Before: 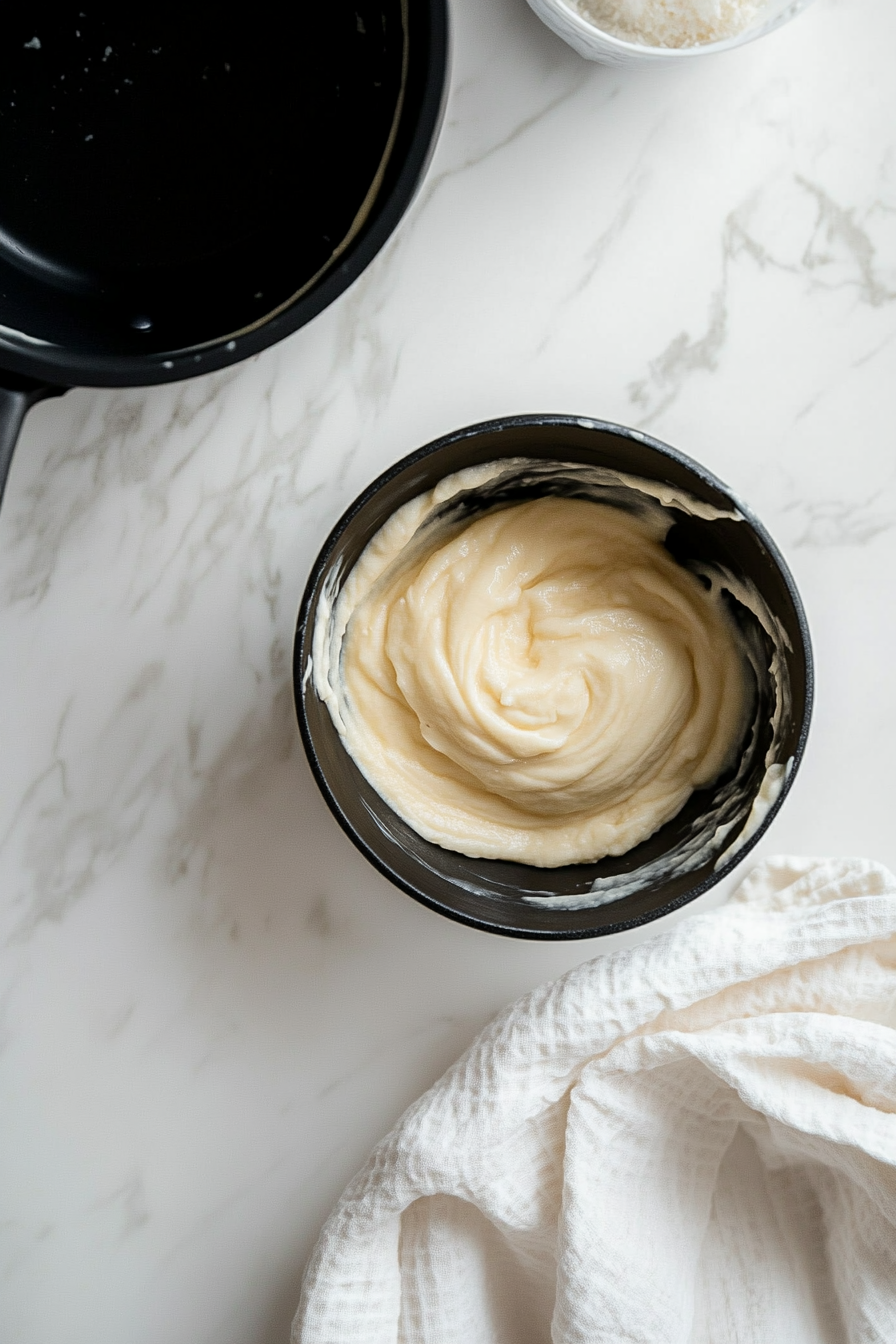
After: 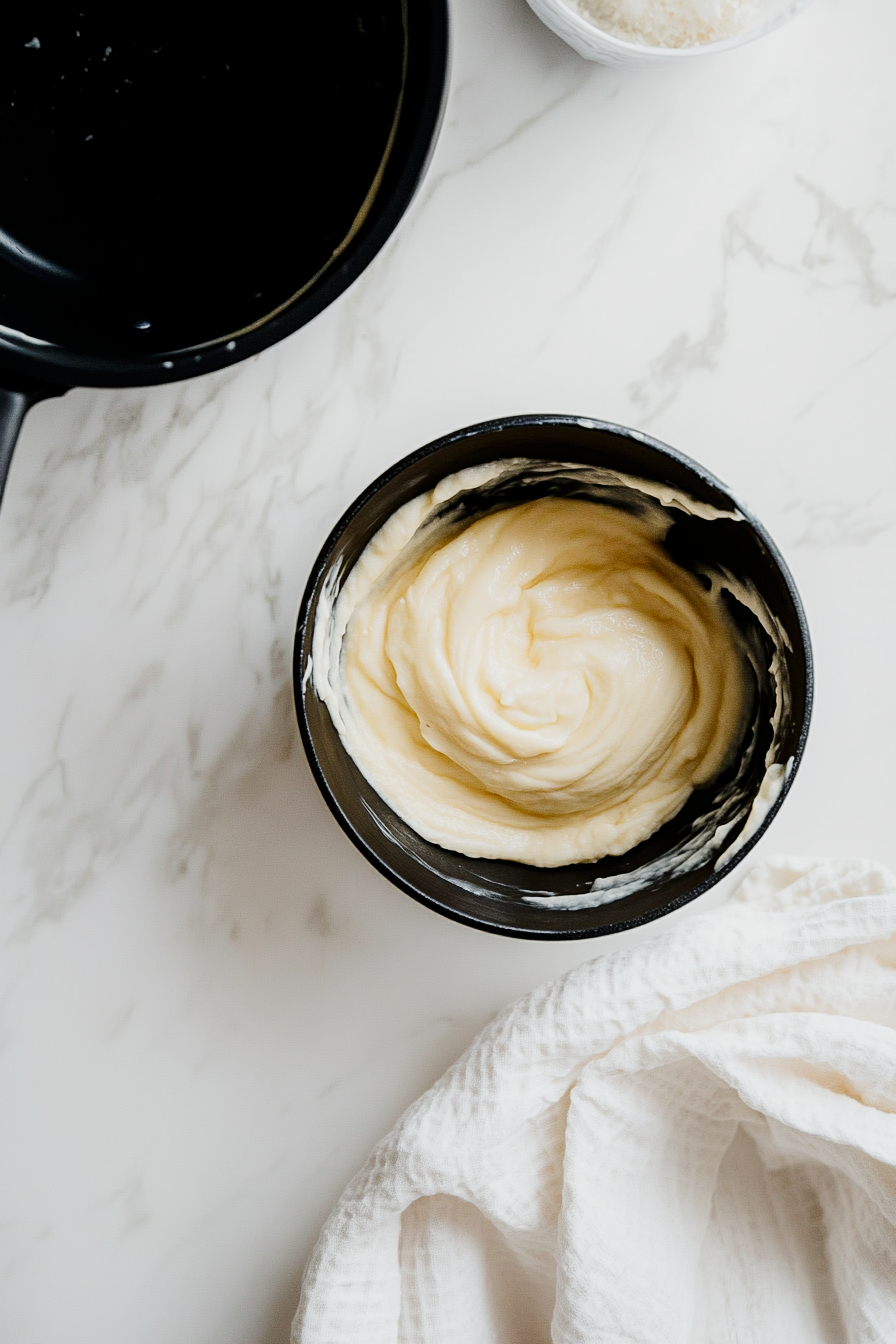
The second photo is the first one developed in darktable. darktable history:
tone curve: curves: ch0 [(0, 0) (0.049, 0.01) (0.154, 0.081) (0.491, 0.56) (0.739, 0.794) (0.992, 0.937)]; ch1 [(0, 0) (0.172, 0.123) (0.317, 0.272) (0.401, 0.422) (0.499, 0.497) (0.531, 0.54) (0.615, 0.603) (0.741, 0.783) (1, 1)]; ch2 [(0, 0) (0.411, 0.424) (0.462, 0.483) (0.544, 0.56) (0.686, 0.638) (1, 1)], preserve colors none
